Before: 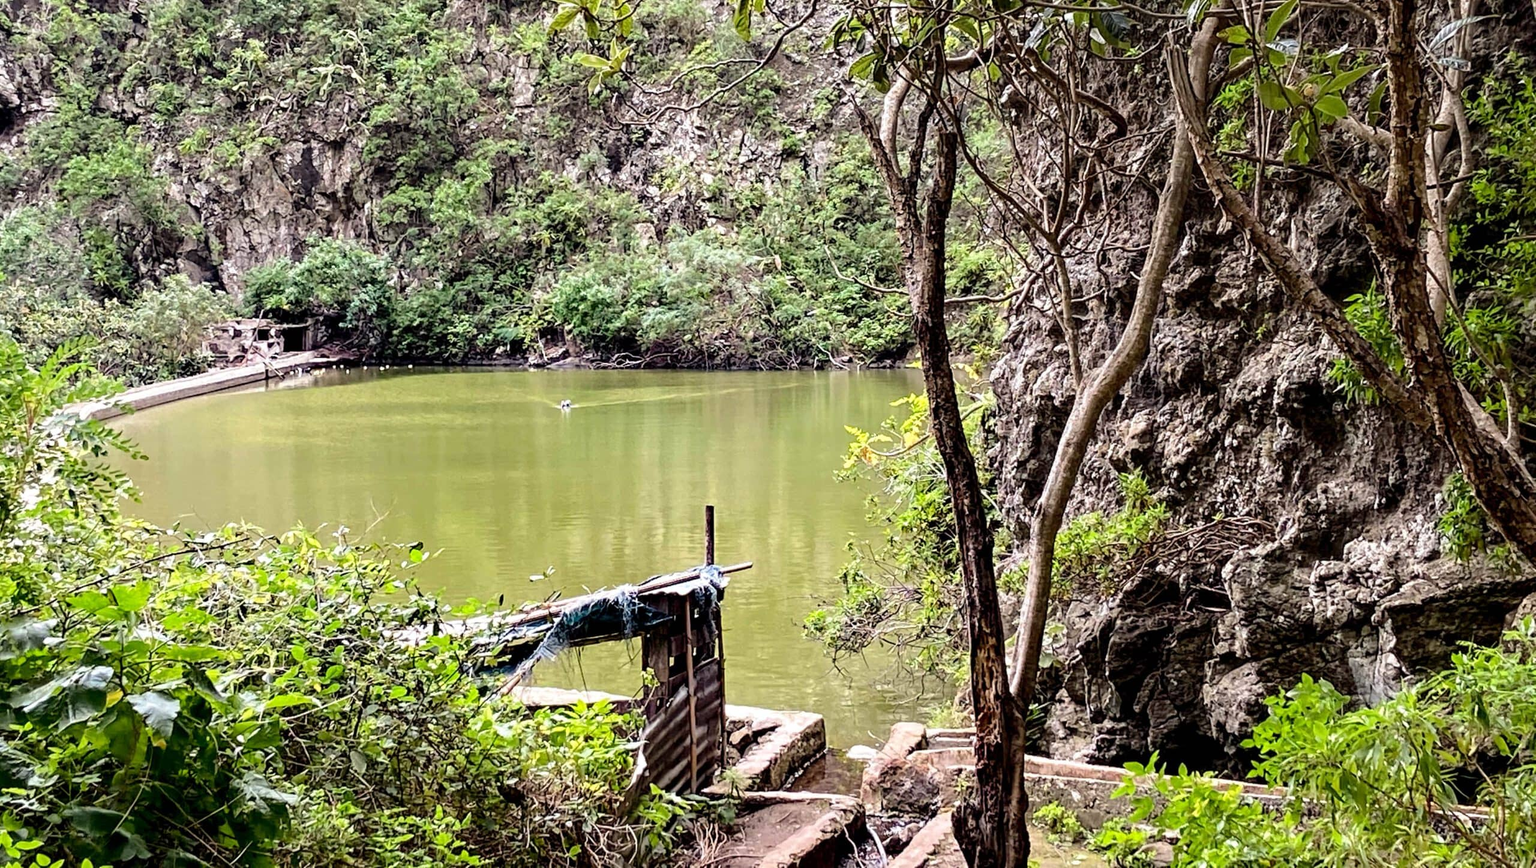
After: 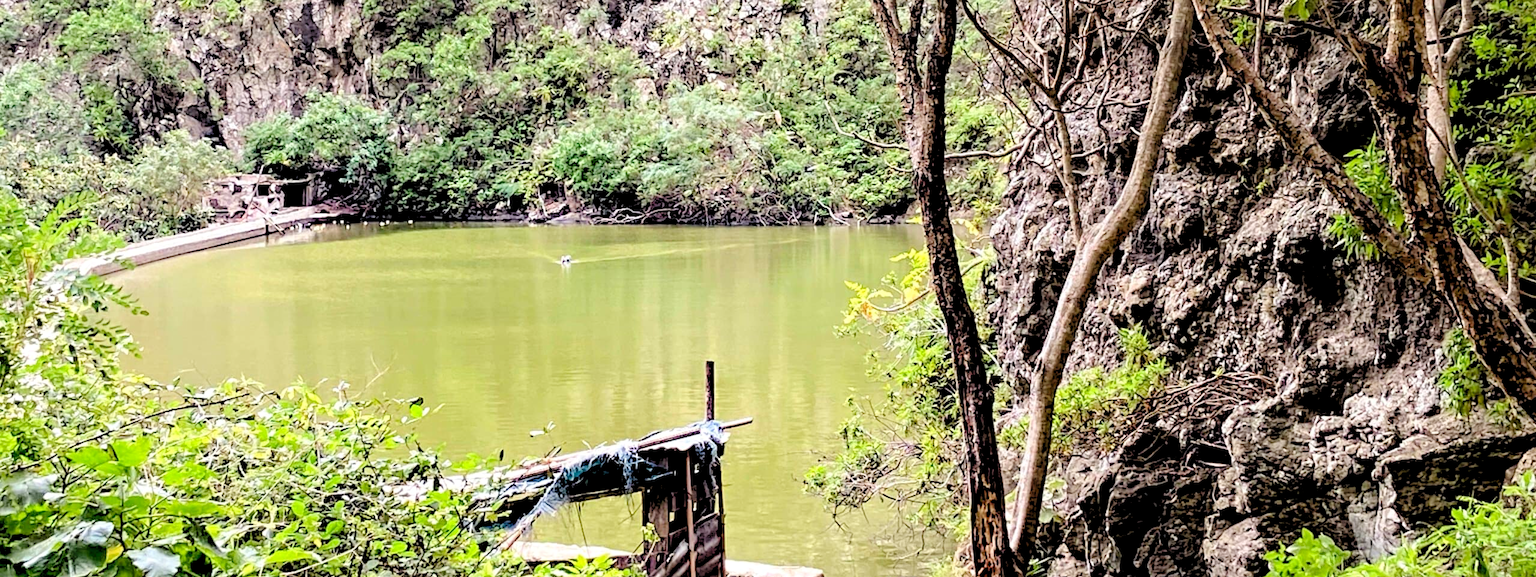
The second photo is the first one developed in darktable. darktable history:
levels: levels [0.093, 0.434, 0.988]
crop: top 16.727%, bottom 16.727%
